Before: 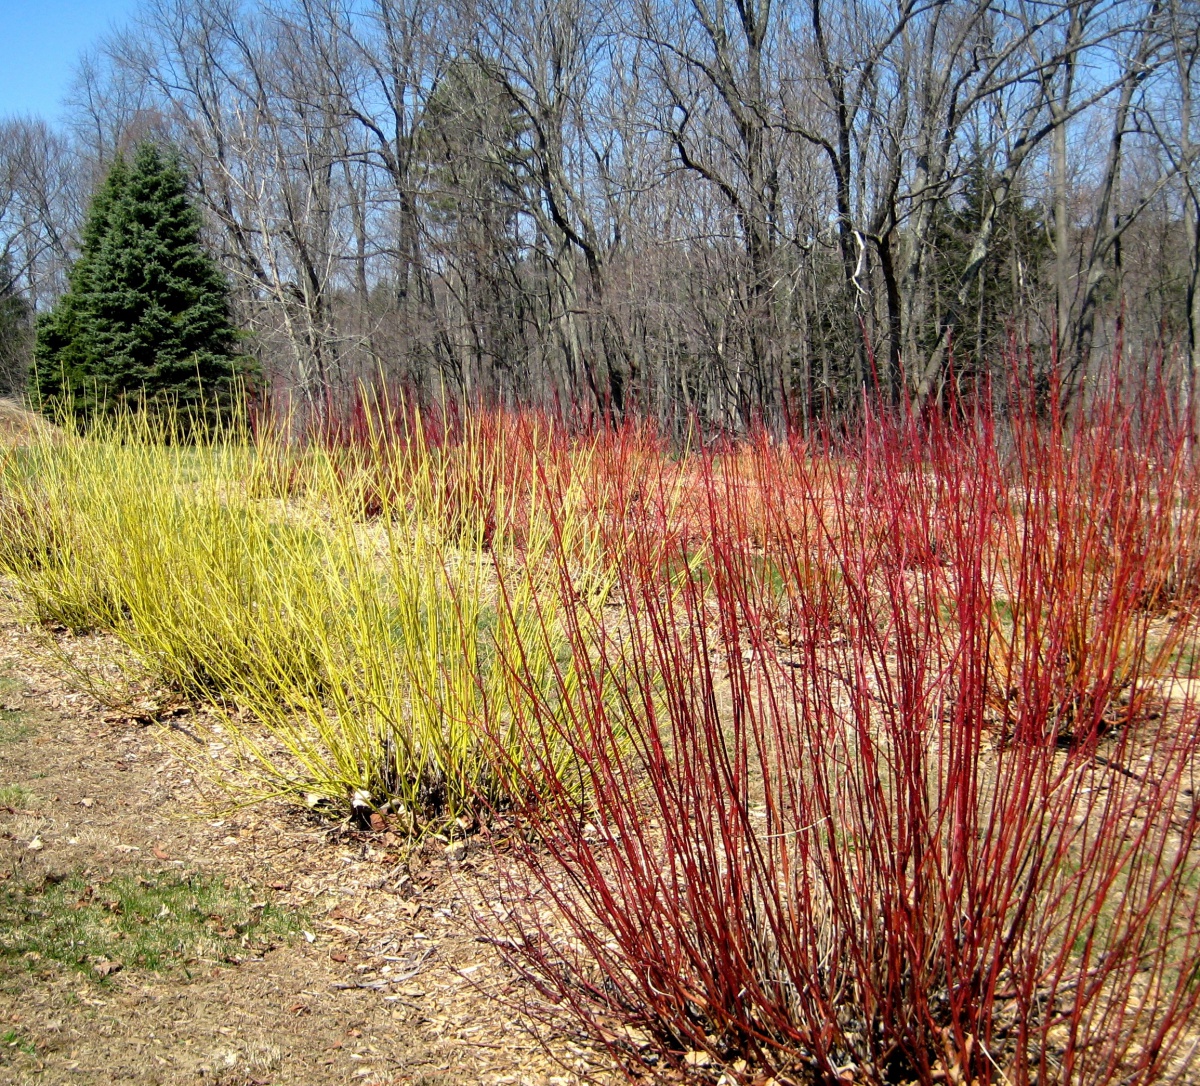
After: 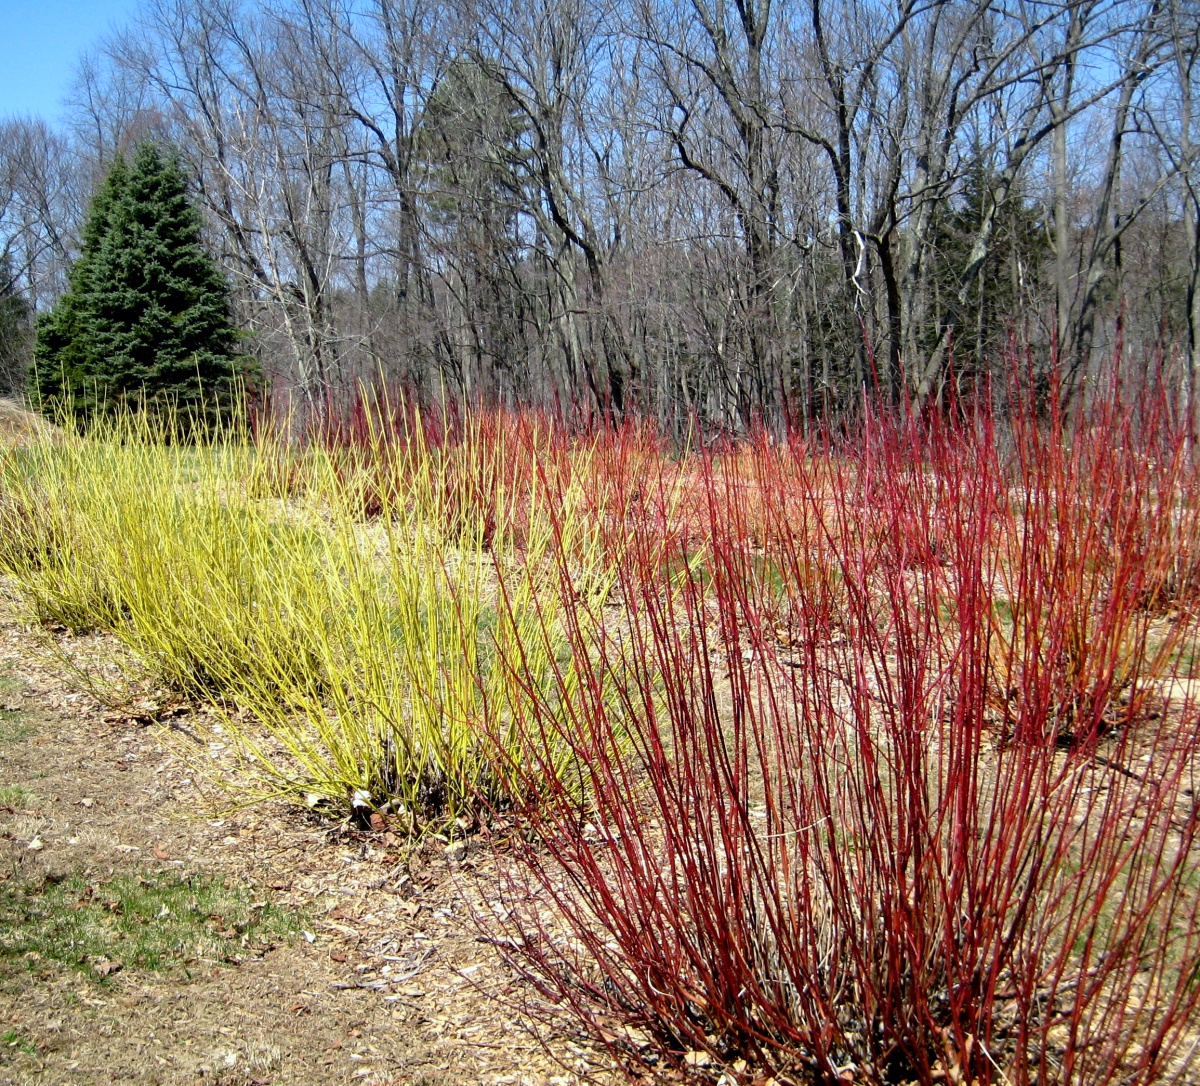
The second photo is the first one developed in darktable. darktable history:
white balance: red 0.967, blue 1.049
shadows and highlights: shadows -30, highlights 30
